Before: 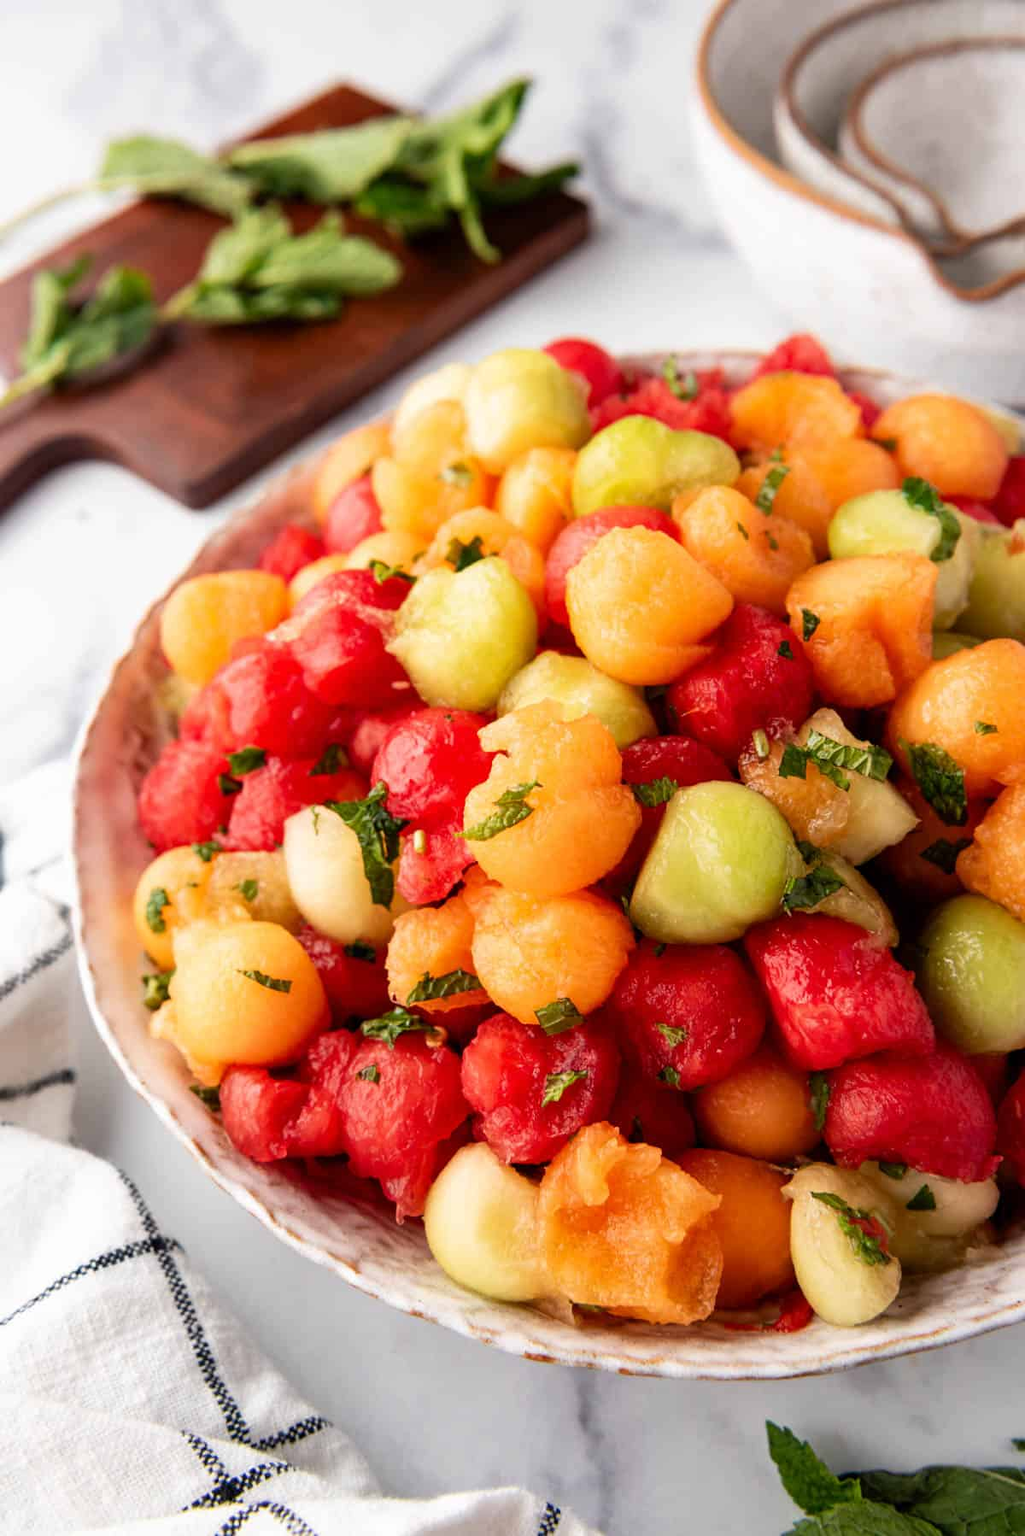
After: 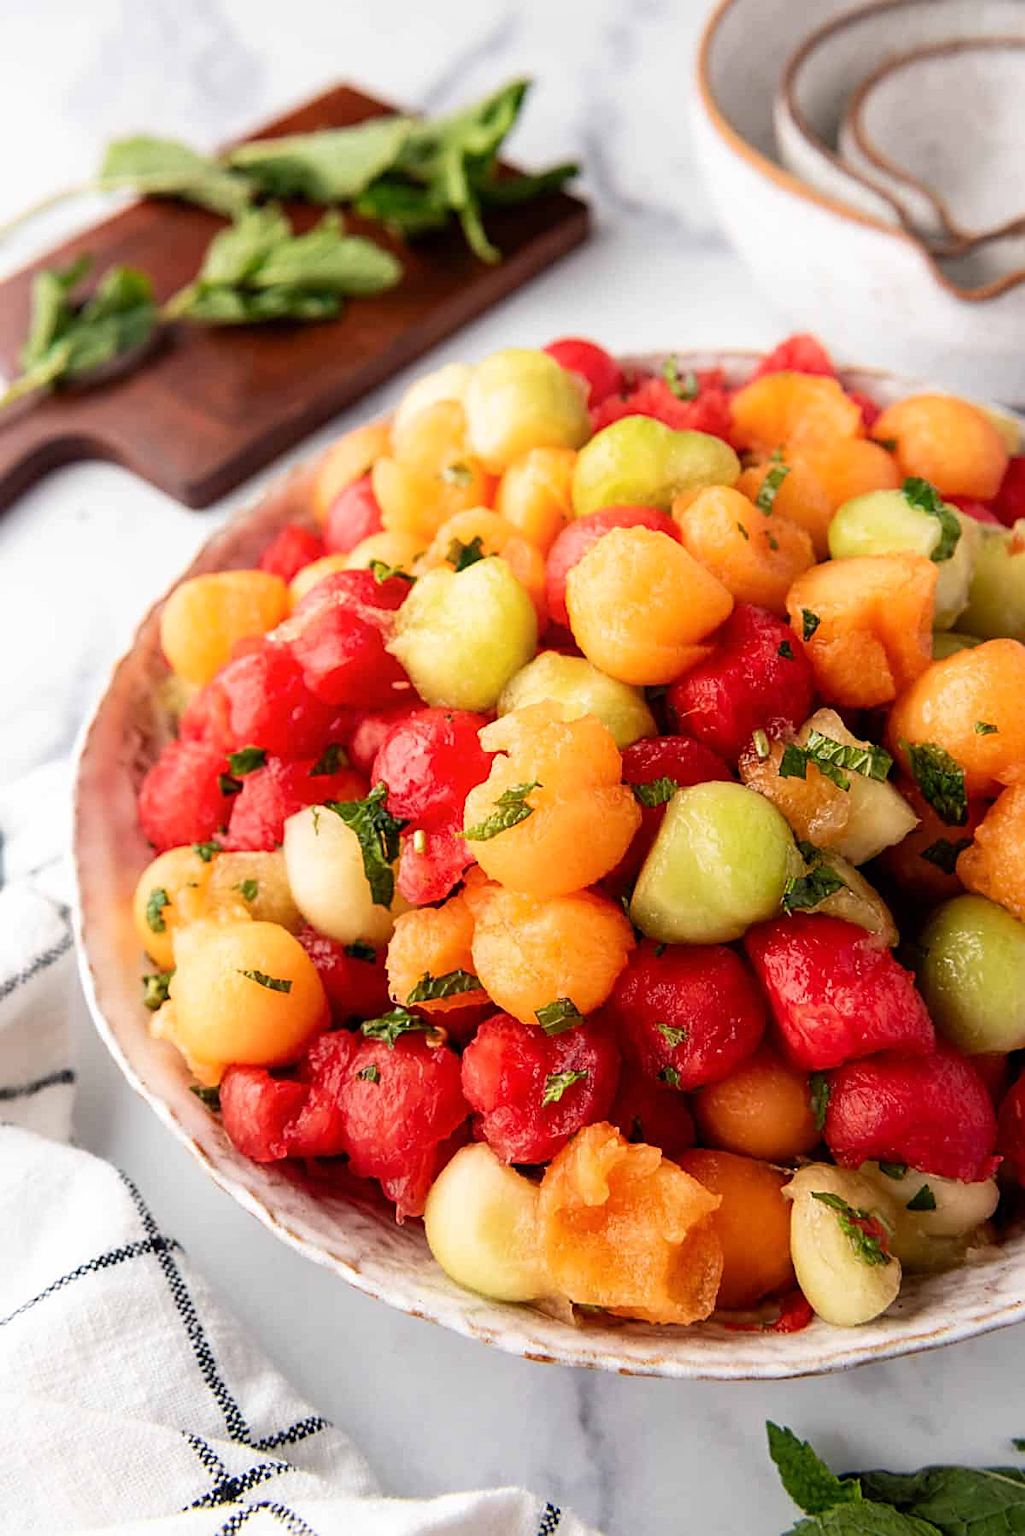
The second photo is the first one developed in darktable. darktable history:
shadows and highlights: radius 91.07, shadows -13.92, white point adjustment 0.229, highlights 30.88, compress 48.26%, soften with gaussian
sharpen: on, module defaults
